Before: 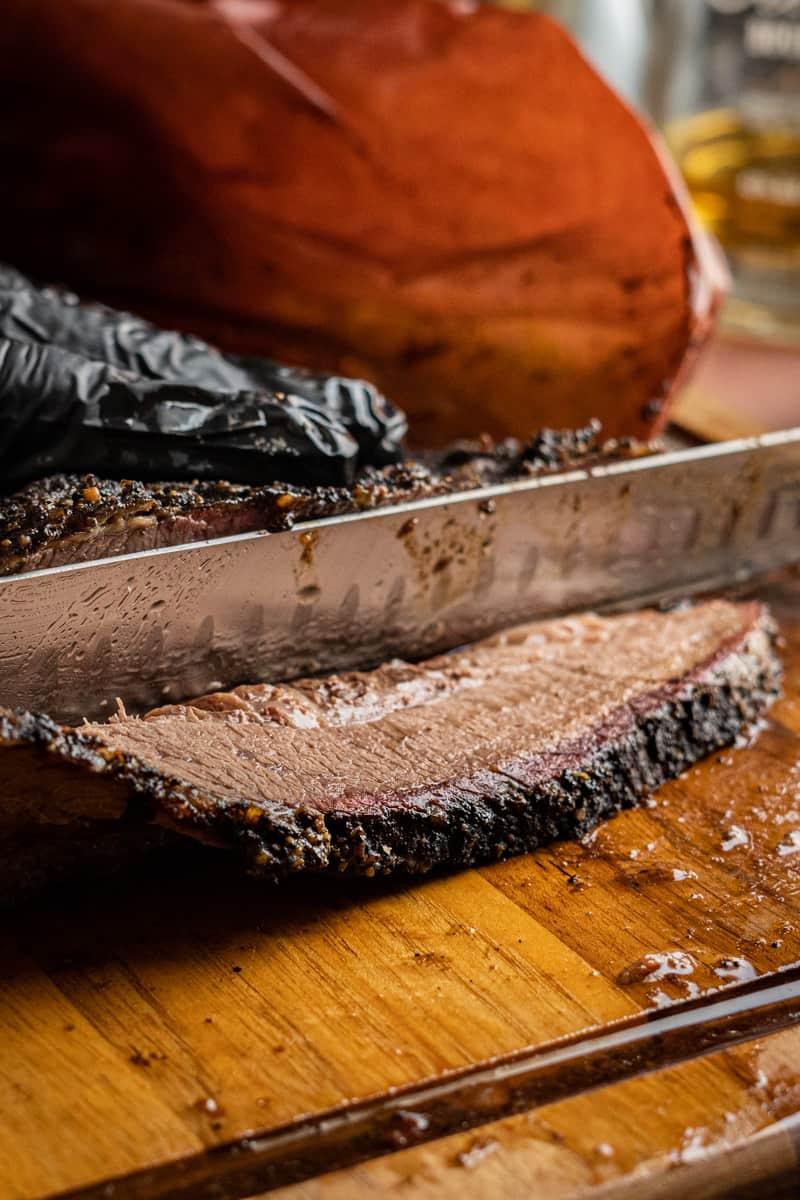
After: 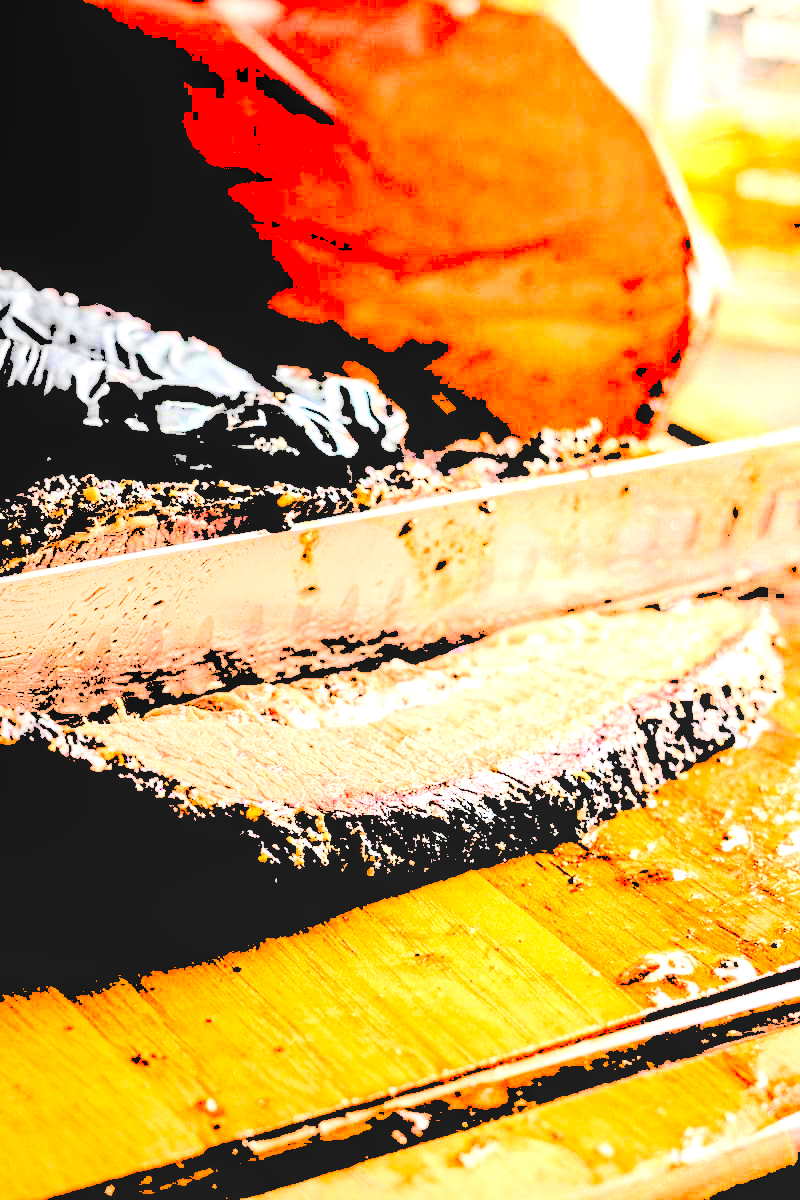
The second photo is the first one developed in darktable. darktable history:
levels: levels [0.246, 0.246, 0.506]
local contrast: on, module defaults
exposure: black level correction 0.001, exposure 0.675 EV, compensate highlight preservation false
